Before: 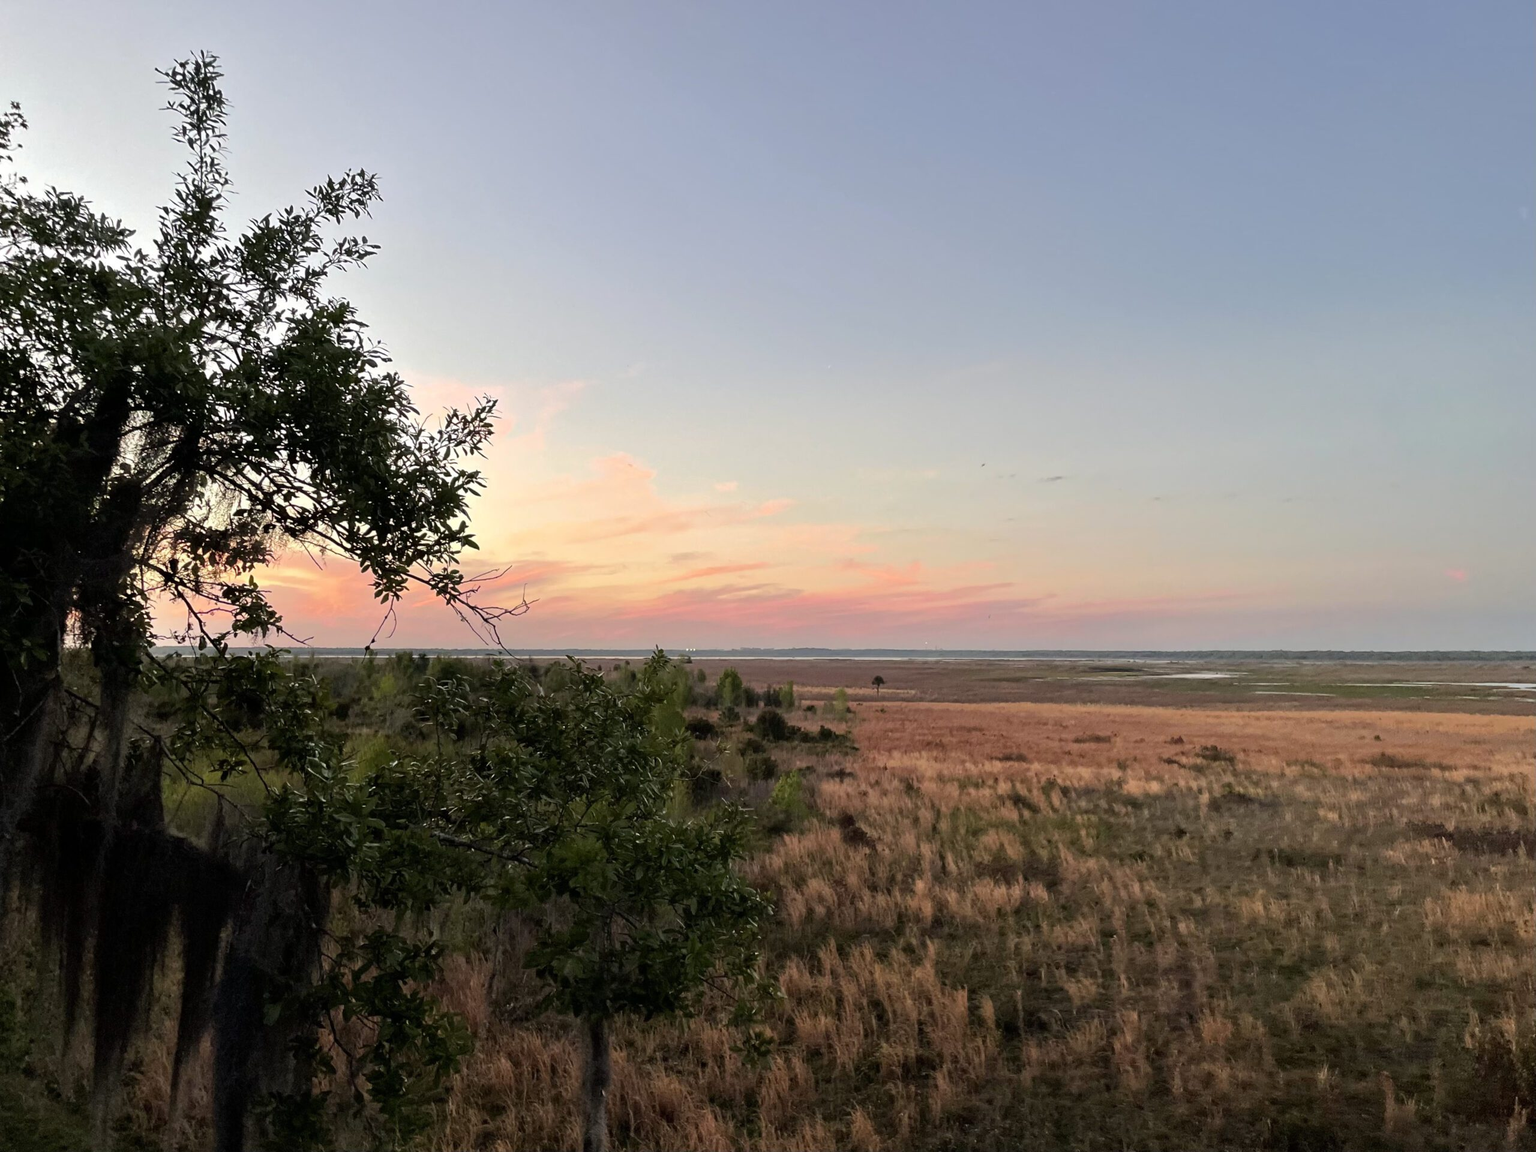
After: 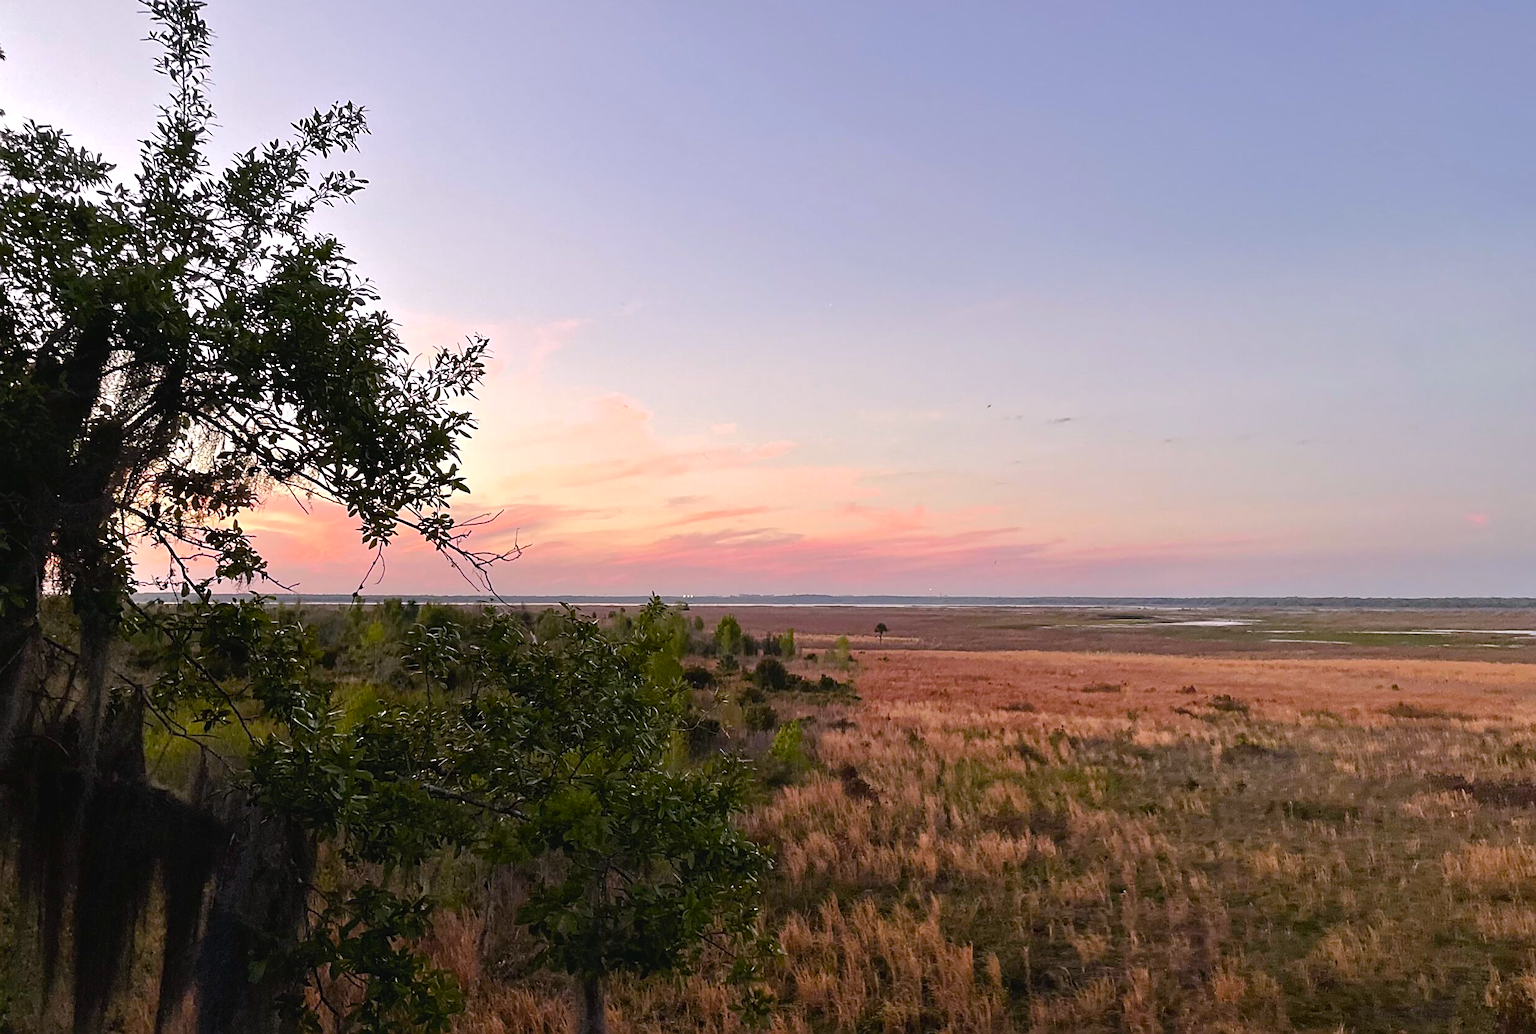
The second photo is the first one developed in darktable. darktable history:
crop: left 1.507%, top 6.147%, right 1.379%, bottom 6.637%
sharpen: on, module defaults
exposure: black level correction -0.003, exposure 0.04 EV, compensate highlight preservation false
white balance: red 1.05, blue 1.072
color balance rgb: perceptual saturation grading › global saturation 20%, perceptual saturation grading › highlights -25%, perceptual saturation grading › shadows 50%
